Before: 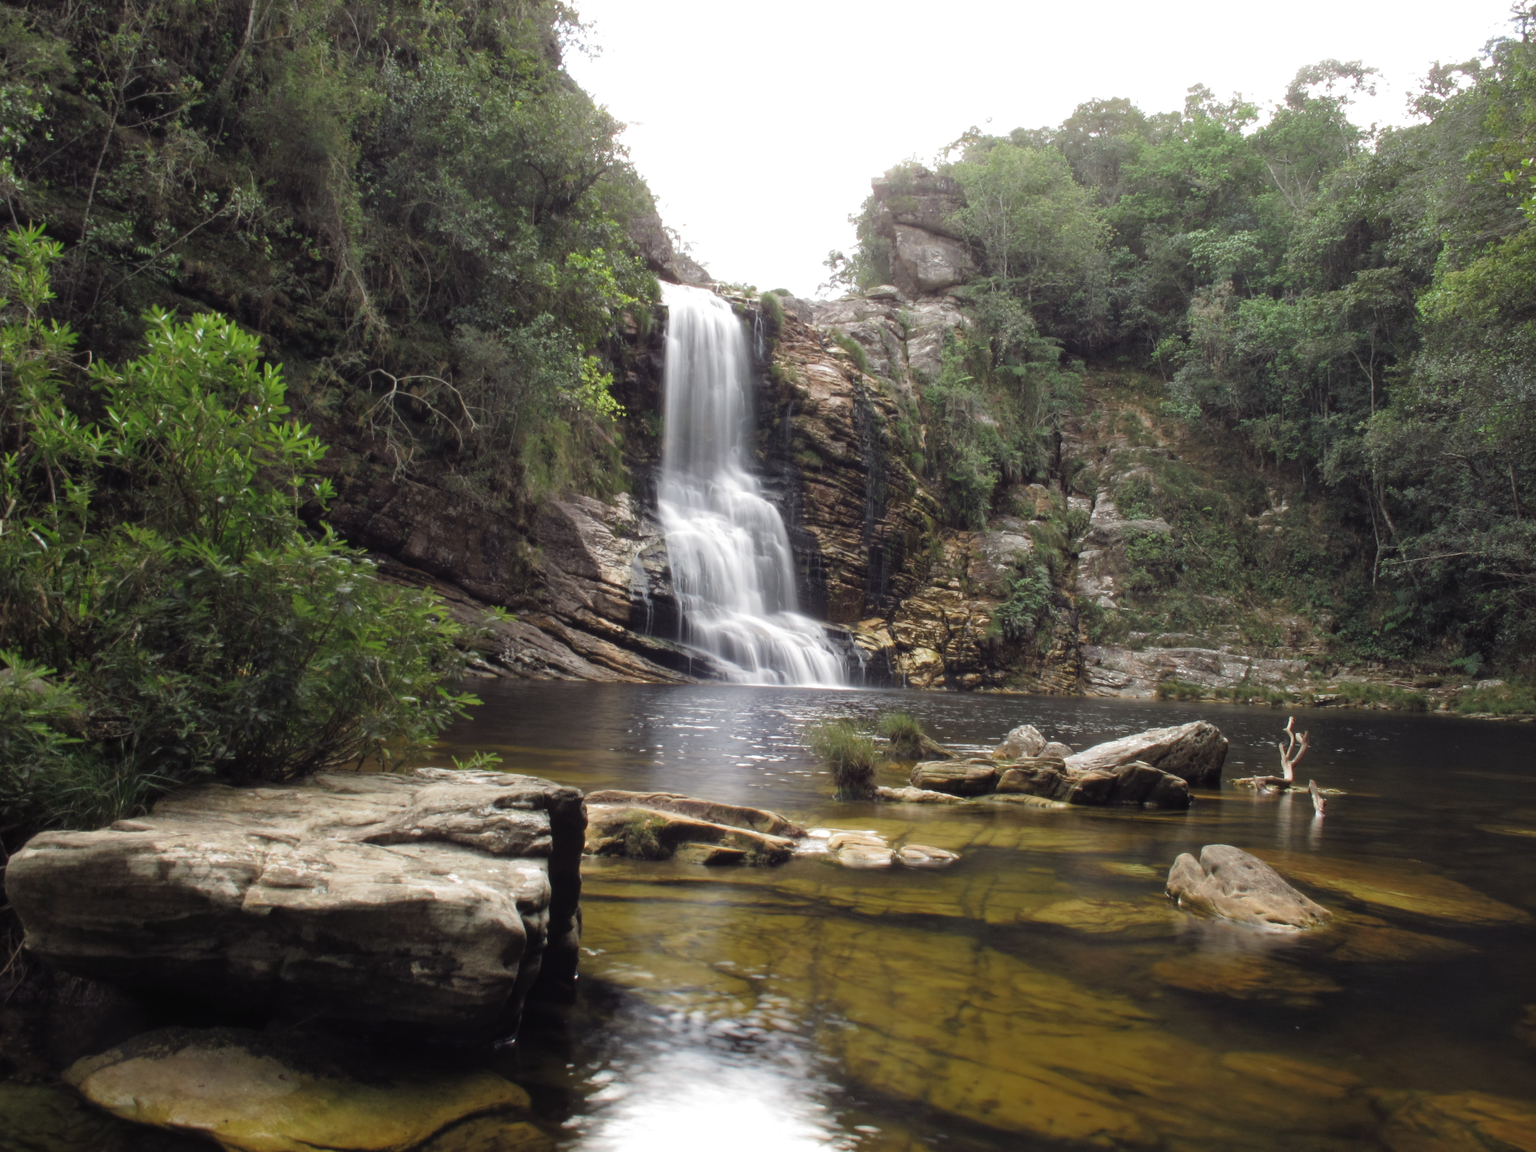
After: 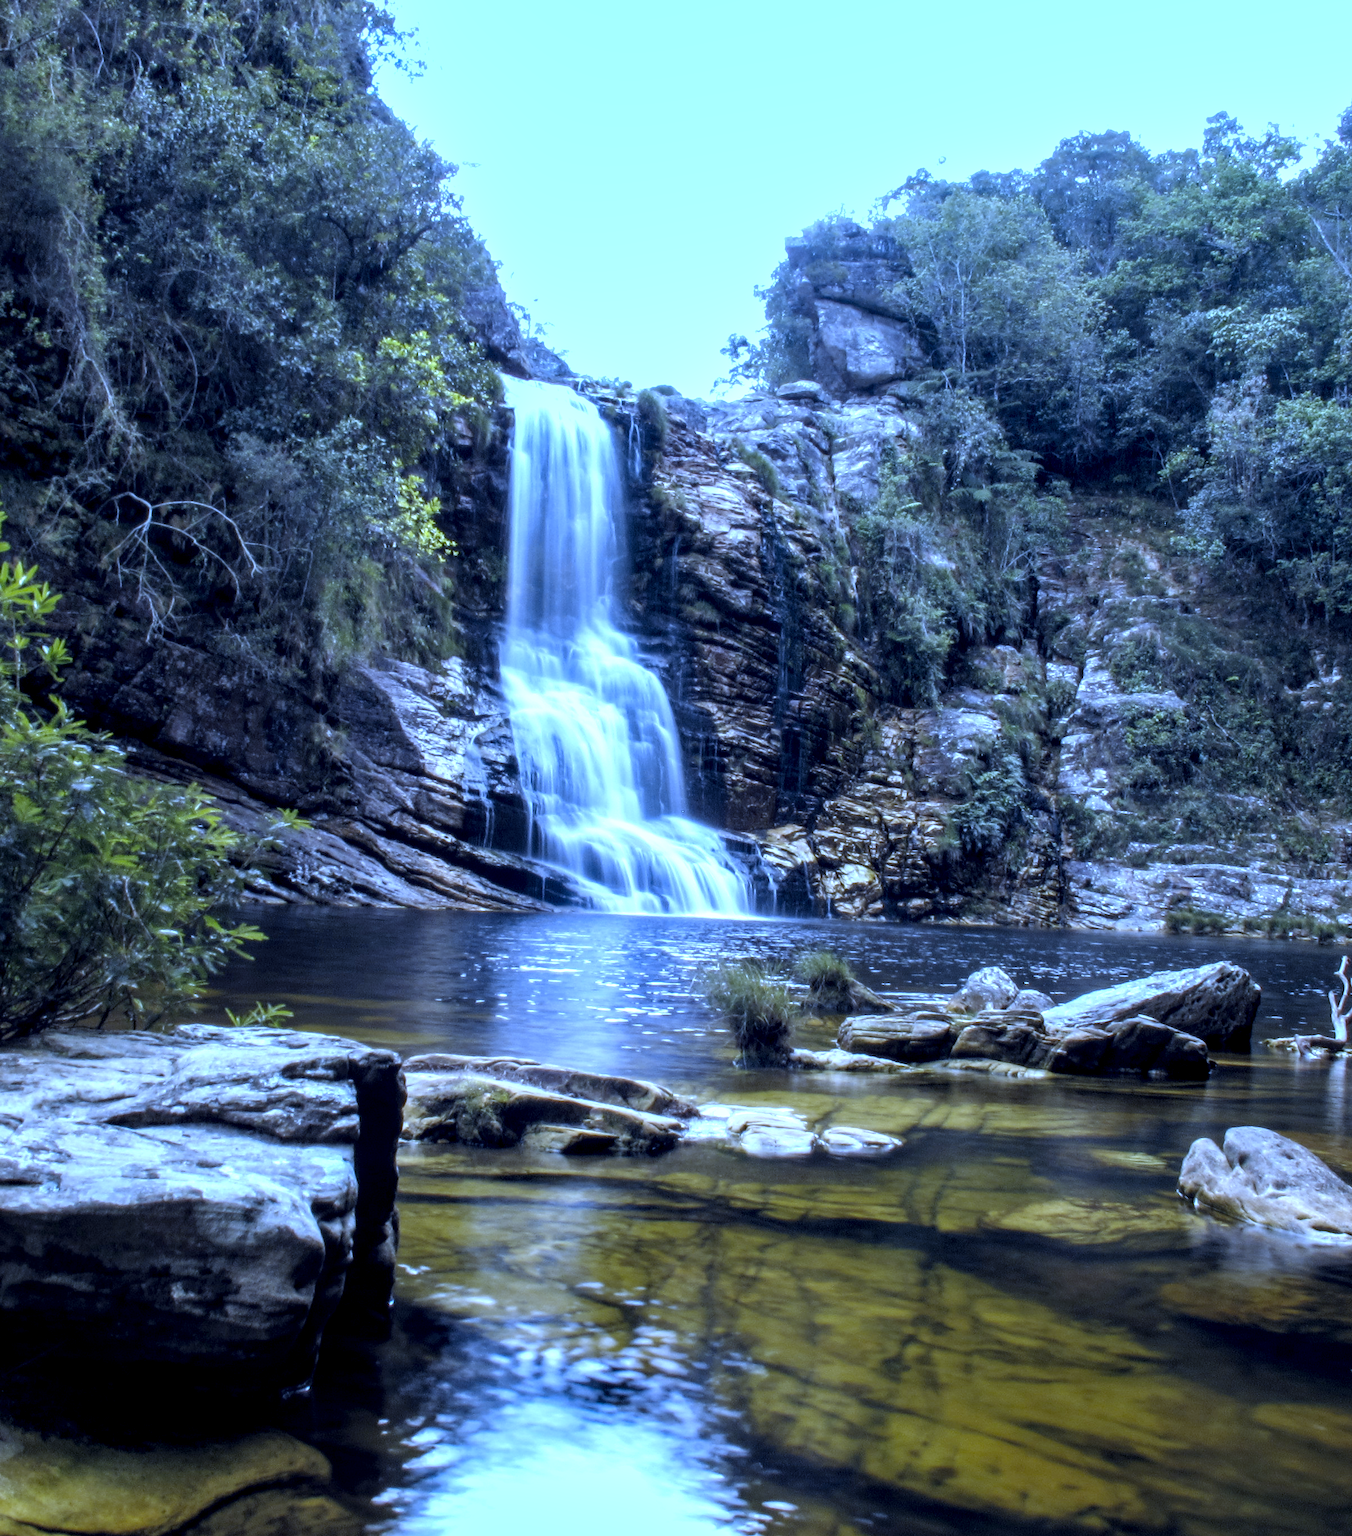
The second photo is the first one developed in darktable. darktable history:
crop and rotate: left 18.442%, right 15.508%
local contrast: highlights 19%, detail 186%
white balance: red 0.766, blue 1.537
exposure: compensate highlight preservation false
color contrast: green-magenta contrast 0.8, blue-yellow contrast 1.1, unbound 0
color balance: output saturation 120%
